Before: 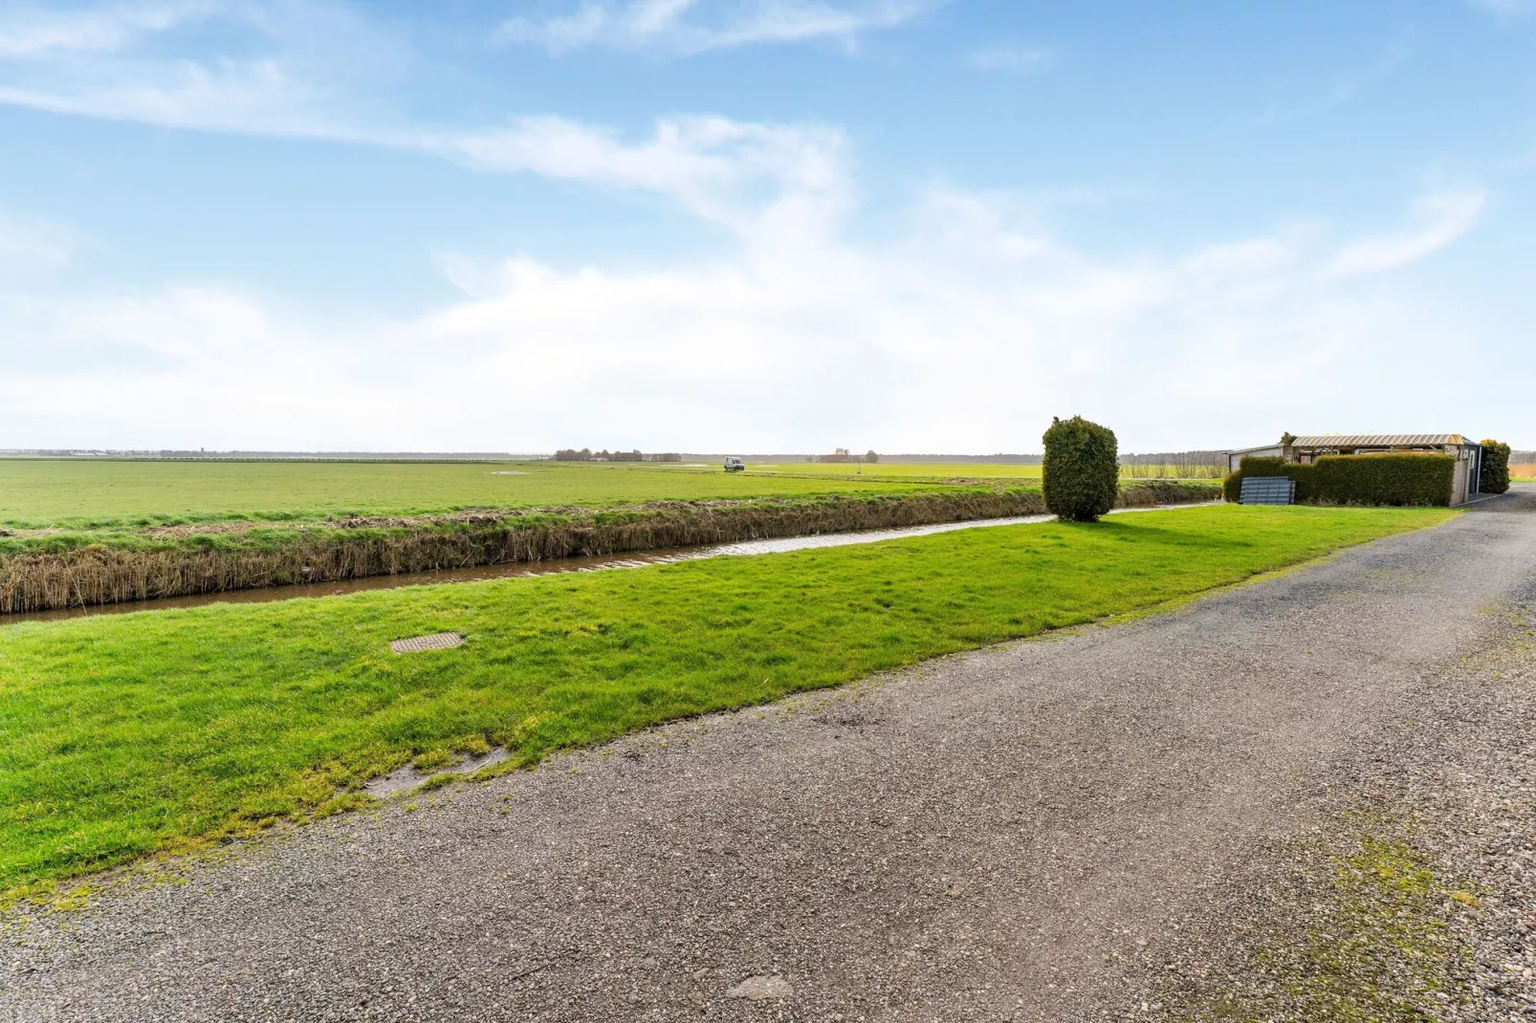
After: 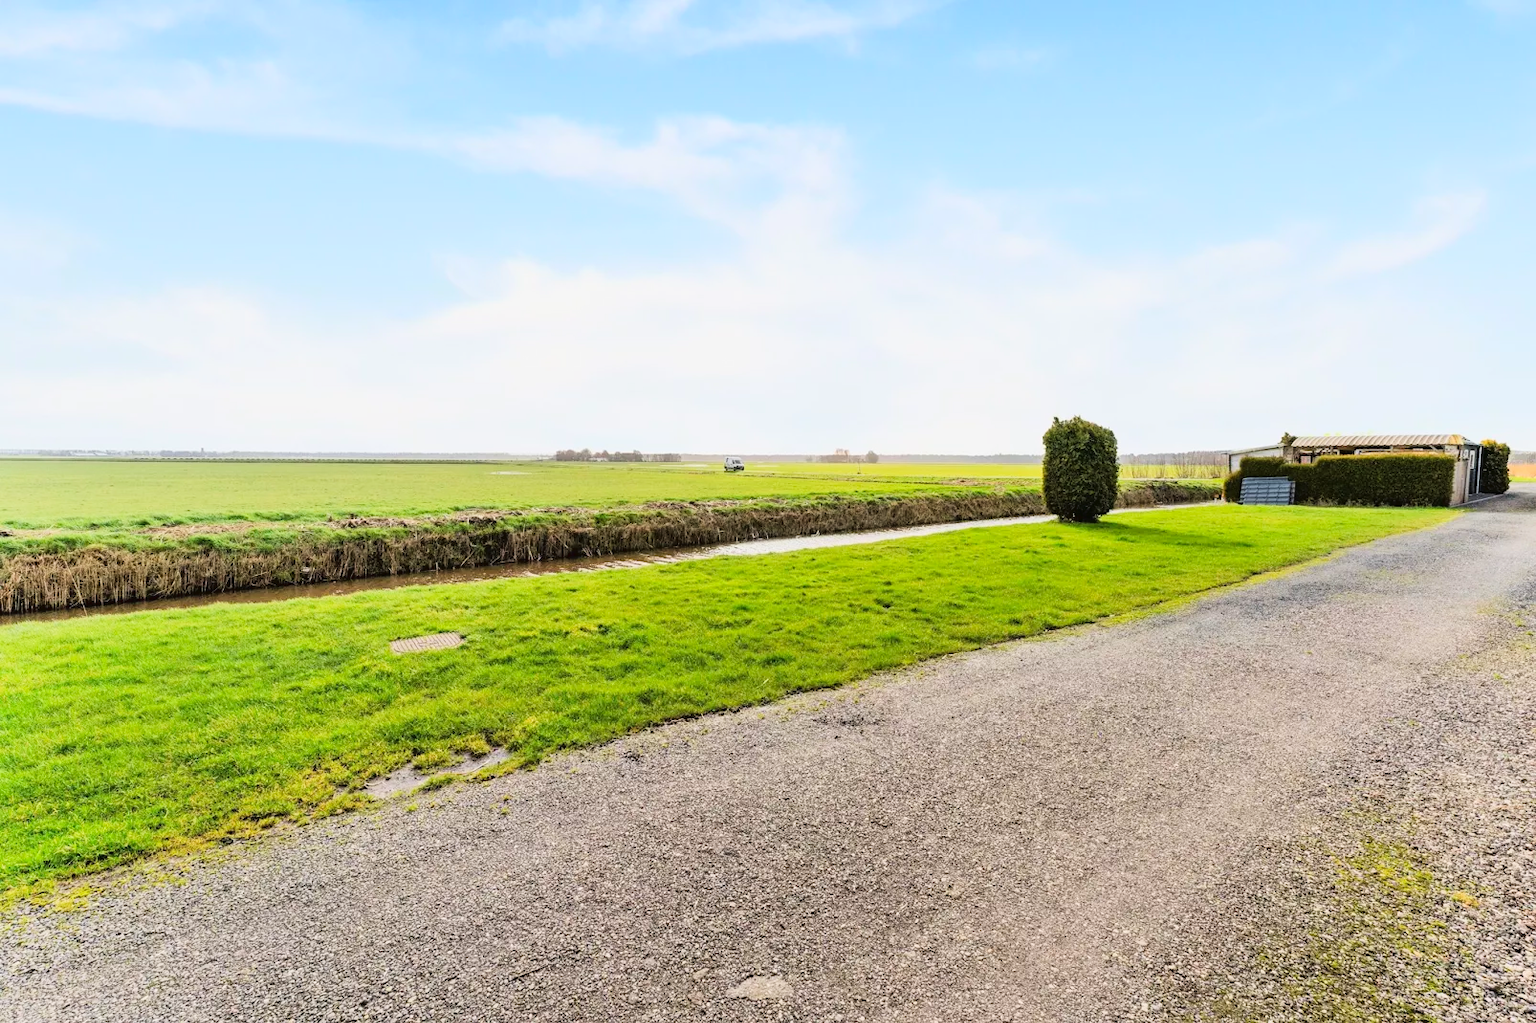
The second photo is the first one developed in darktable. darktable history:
tone curve: curves: ch0 [(0, 0.023) (0.113, 0.081) (0.204, 0.197) (0.498, 0.608) (0.709, 0.819) (0.984, 0.961)]; ch1 [(0, 0) (0.172, 0.123) (0.317, 0.272) (0.414, 0.382) (0.476, 0.479) (0.505, 0.501) (0.528, 0.54) (0.618, 0.647) (0.709, 0.764) (1, 1)]; ch2 [(0, 0) (0.411, 0.424) (0.492, 0.502) (0.521, 0.521) (0.55, 0.576) (0.686, 0.638) (1, 1)], color space Lab, linked channels, preserve colors none
